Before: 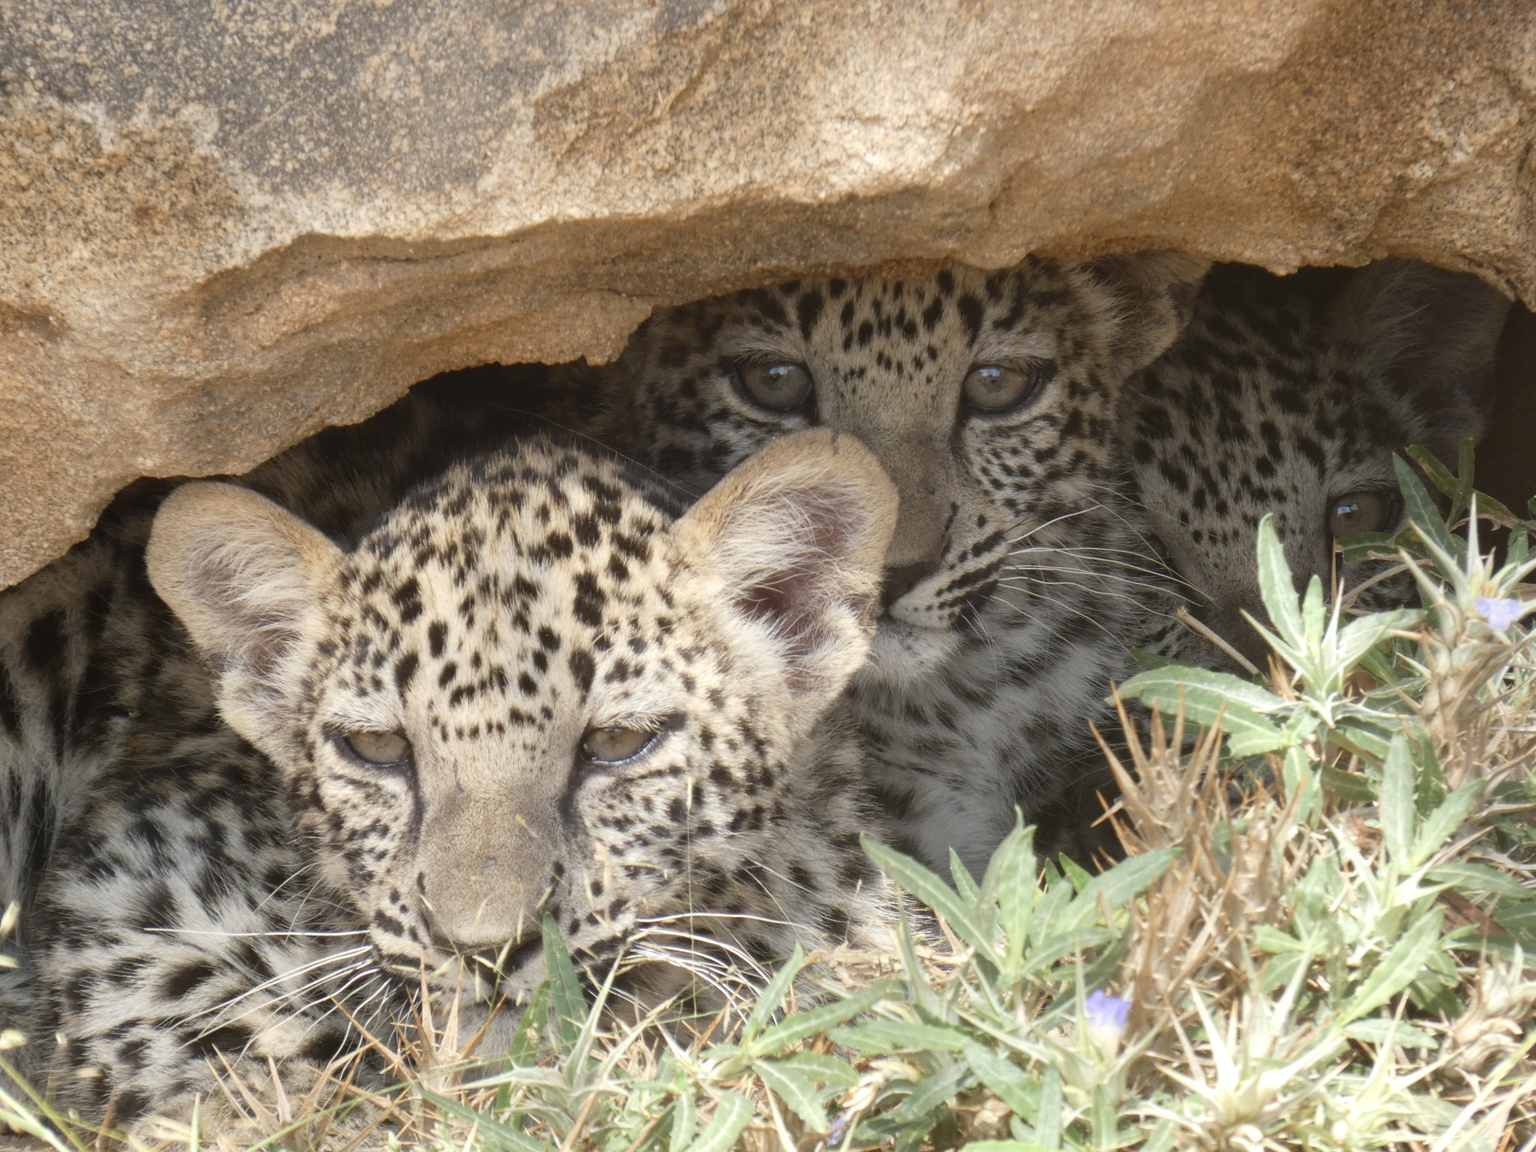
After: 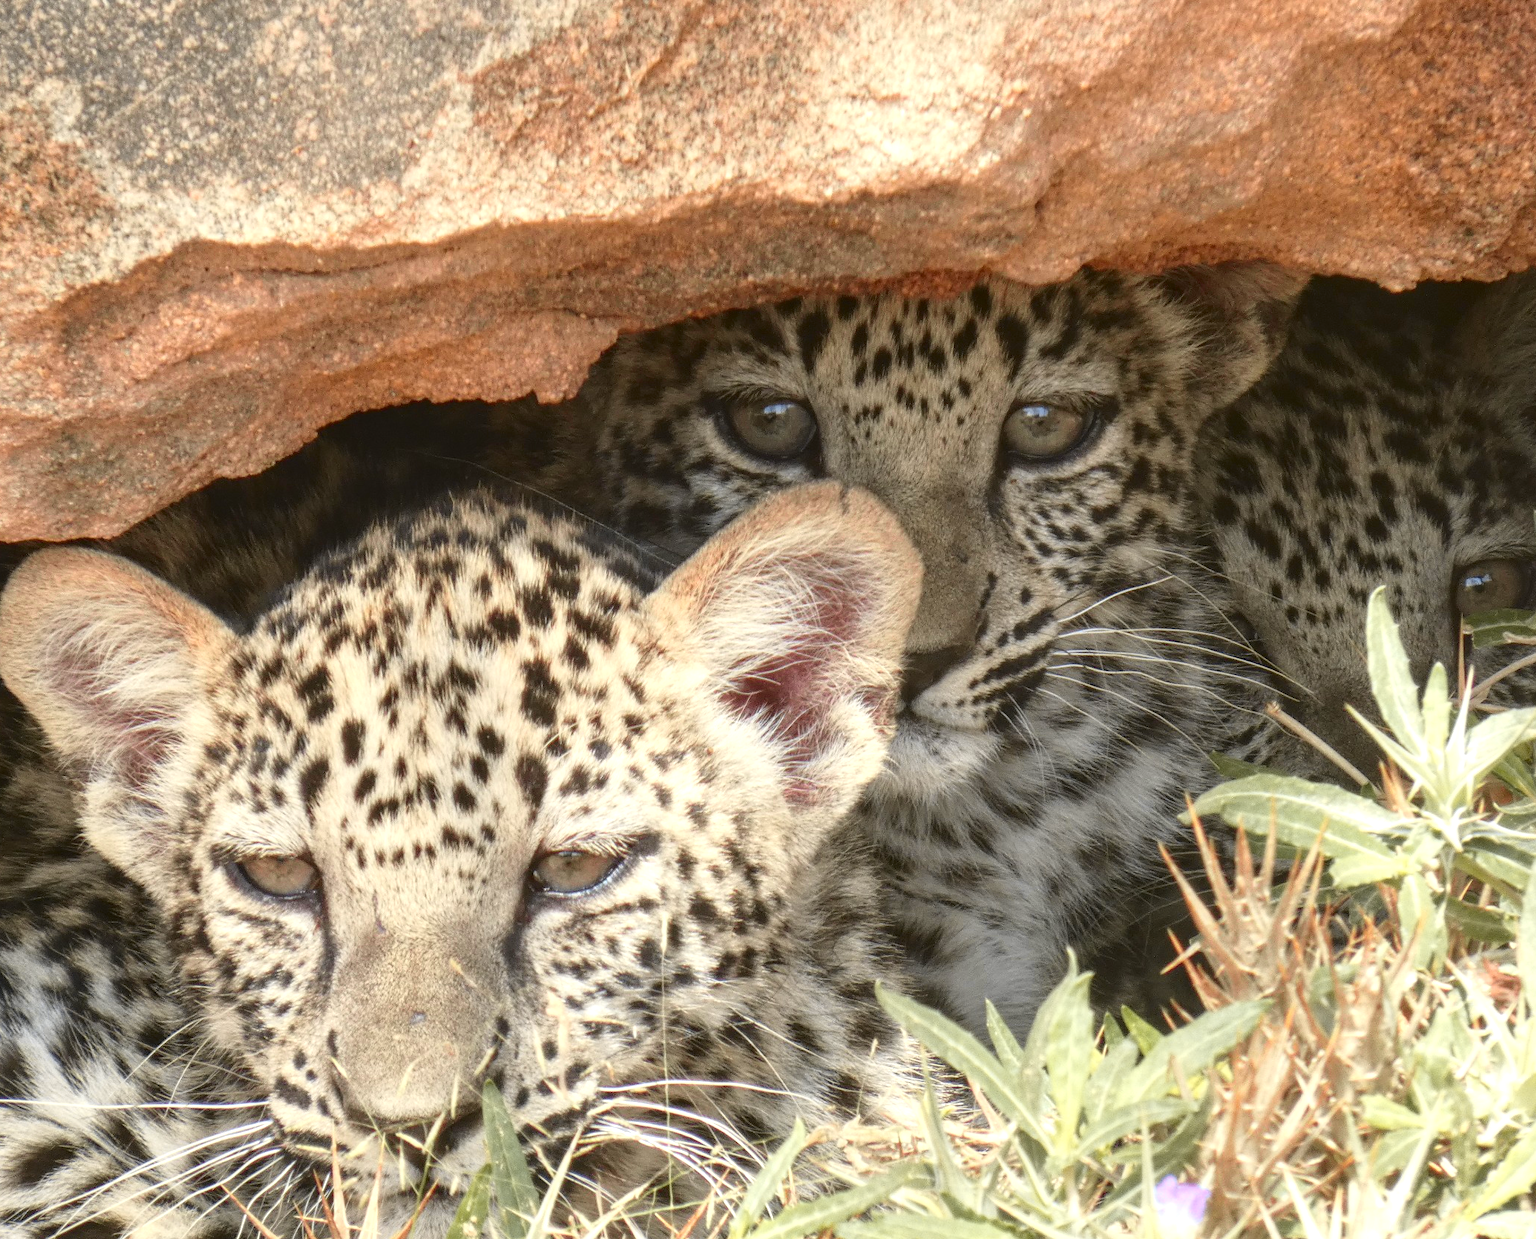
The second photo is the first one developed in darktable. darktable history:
crop: left 9.929%, top 3.475%, right 9.188%, bottom 9.529%
tone curve: curves: ch0 [(0, 0.036) (0.119, 0.115) (0.466, 0.498) (0.715, 0.767) (0.817, 0.865) (1, 0.998)]; ch1 [(0, 0) (0.377, 0.416) (0.44, 0.461) (0.487, 0.49) (0.514, 0.517) (0.536, 0.577) (0.66, 0.724) (1, 1)]; ch2 [(0, 0) (0.38, 0.405) (0.463, 0.443) (0.492, 0.486) (0.526, 0.541) (0.578, 0.598) (0.653, 0.698) (1, 1)], color space Lab, independent channels, preserve colors none
levels: levels [0, 0.474, 0.947]
local contrast: on, module defaults
